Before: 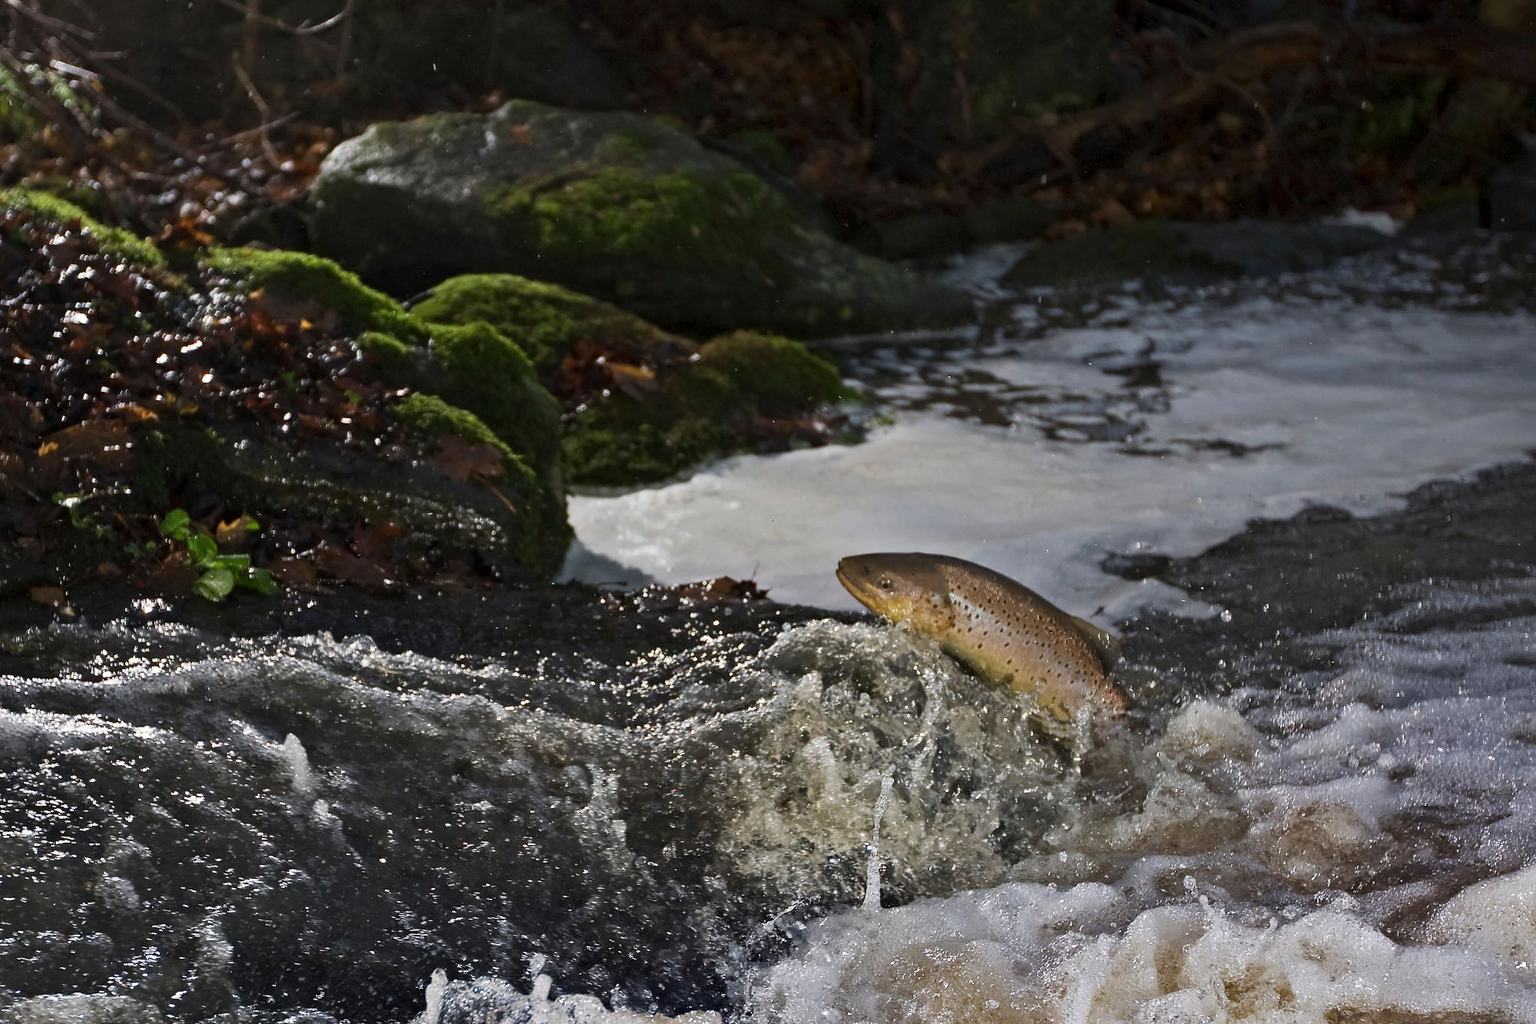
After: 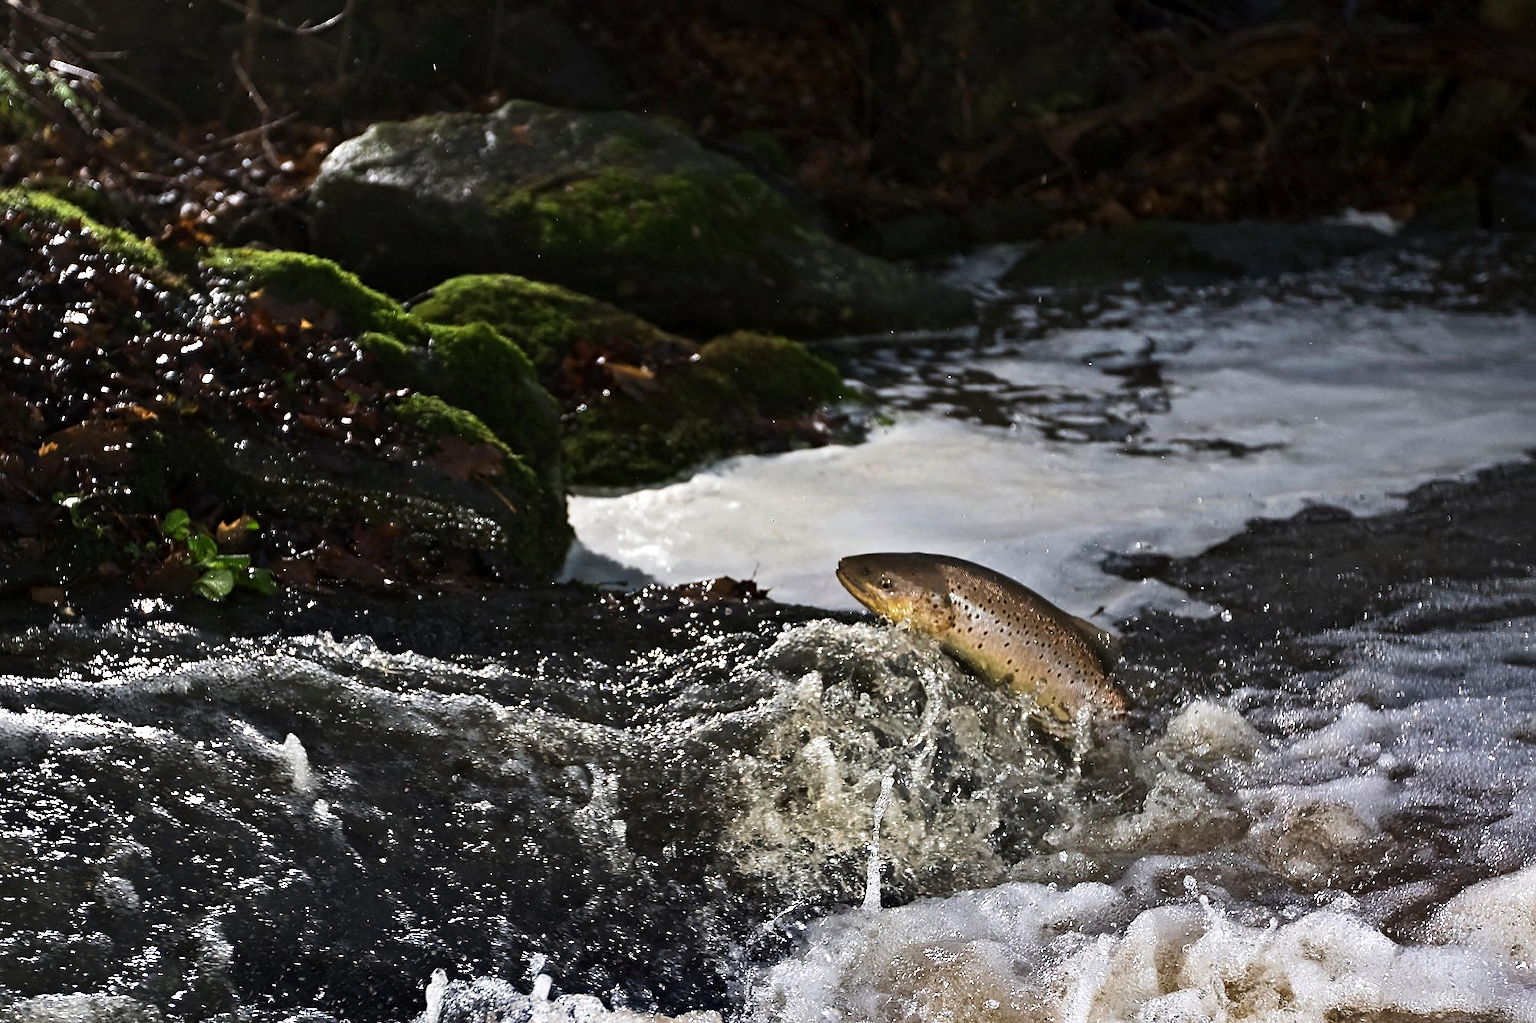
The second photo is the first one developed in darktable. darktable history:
sharpen: amount 0.208
tone equalizer: -8 EV -0.785 EV, -7 EV -0.718 EV, -6 EV -0.604 EV, -5 EV -0.39 EV, -3 EV 0.371 EV, -2 EV 0.6 EV, -1 EV 0.674 EV, +0 EV 0.728 EV, edges refinement/feathering 500, mask exposure compensation -1.57 EV, preserve details no
